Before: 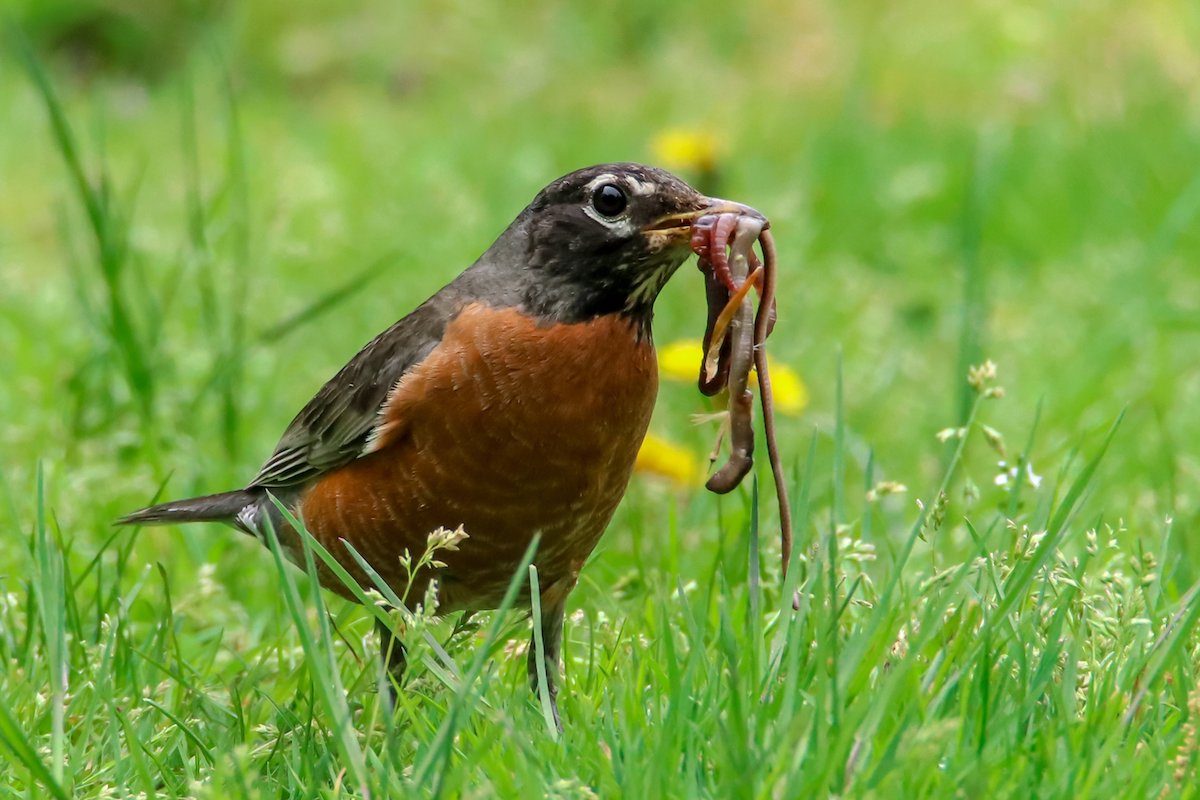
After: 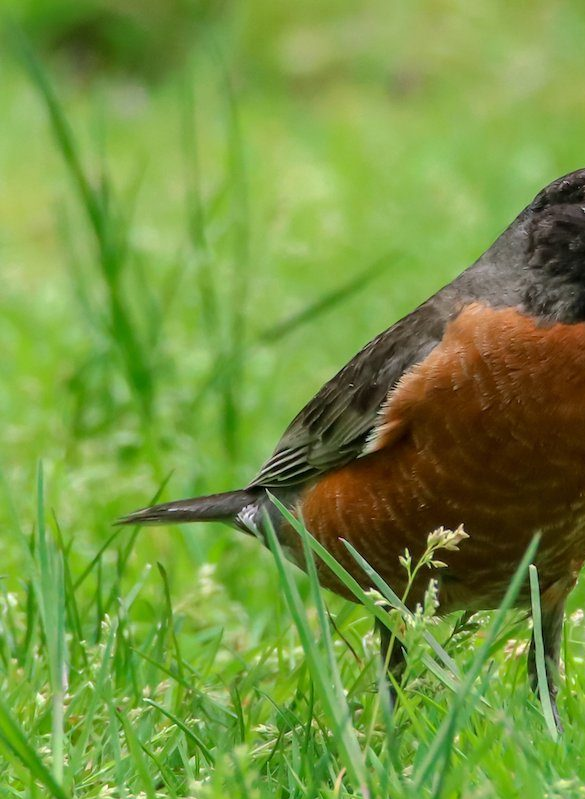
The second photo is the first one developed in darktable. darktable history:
crop and rotate: left 0.043%, top 0%, right 51.131%
